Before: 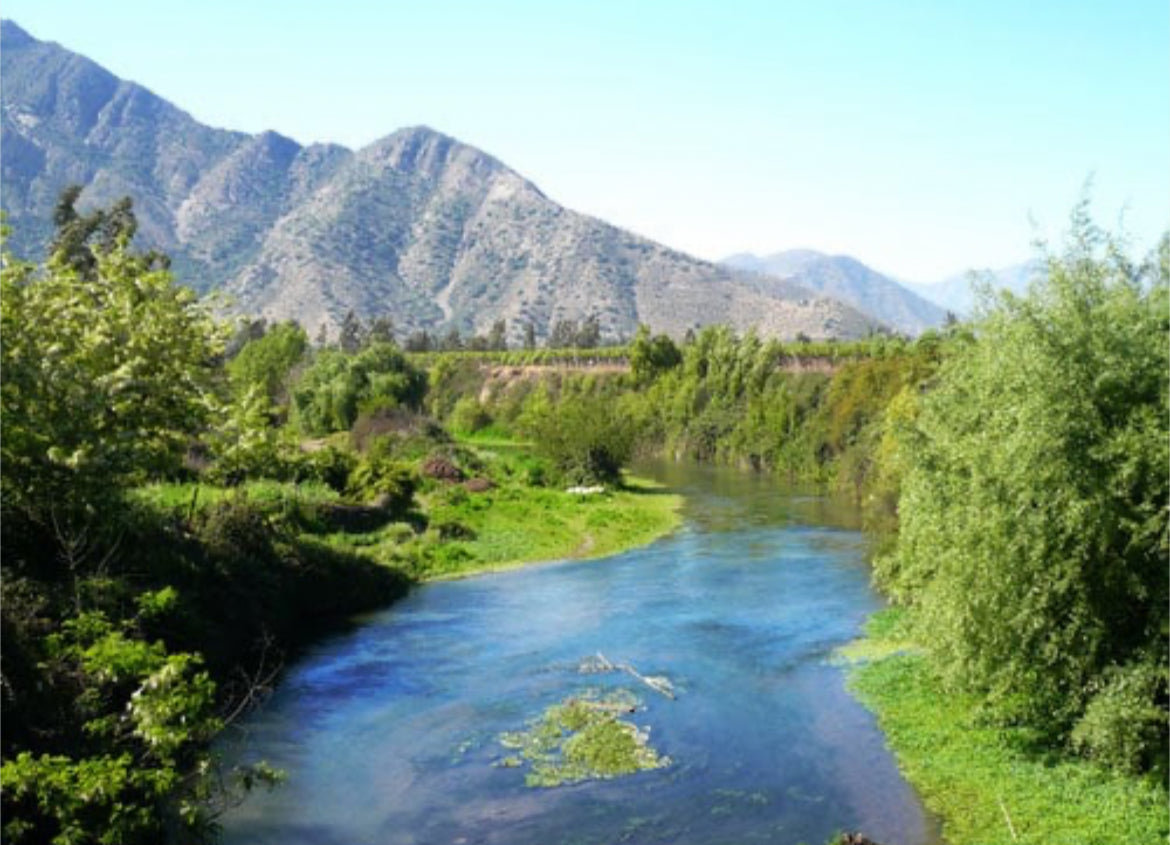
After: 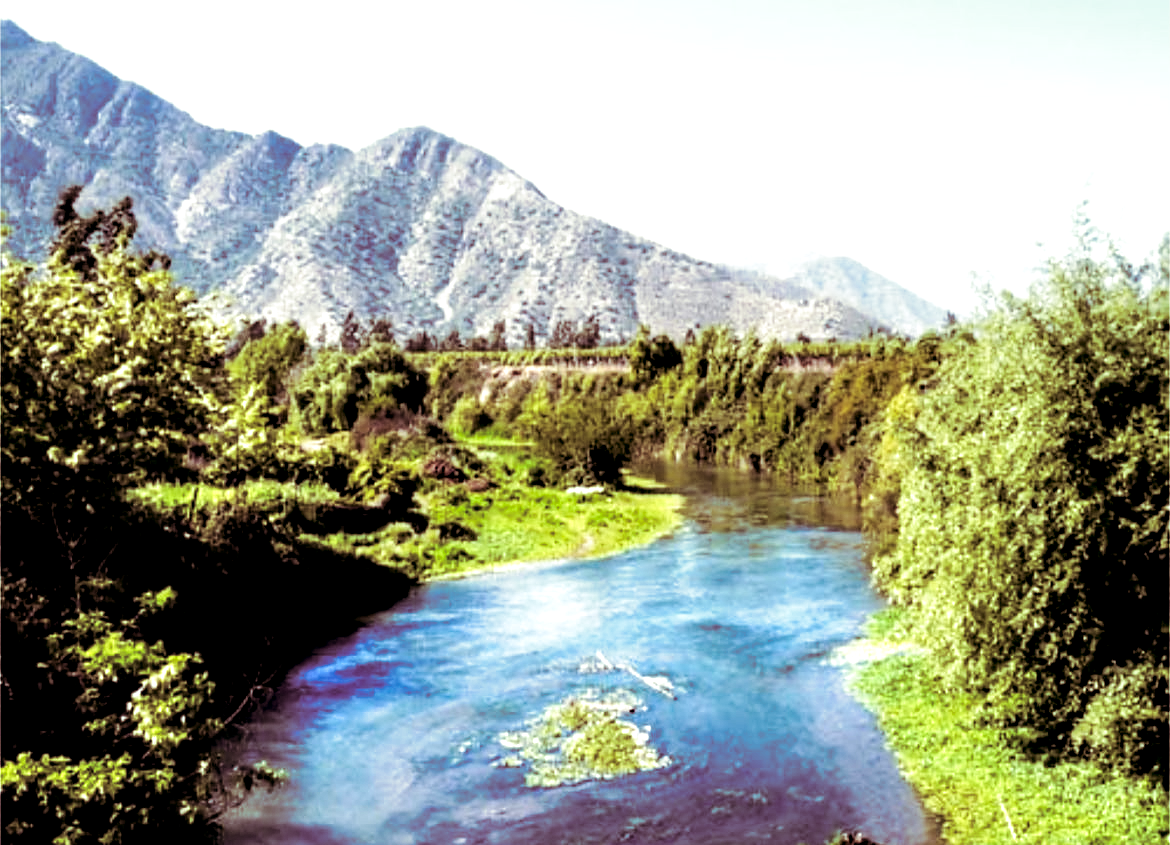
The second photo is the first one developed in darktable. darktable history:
base curve: curves: ch0 [(0, 0) (0.032, 0.025) (0.121, 0.166) (0.206, 0.329) (0.605, 0.79) (1, 1)], preserve colors none
sharpen: amount 0.2
split-toning: shadows › hue 360°
local contrast: highlights 80%, shadows 57%, detail 175%, midtone range 0.602
